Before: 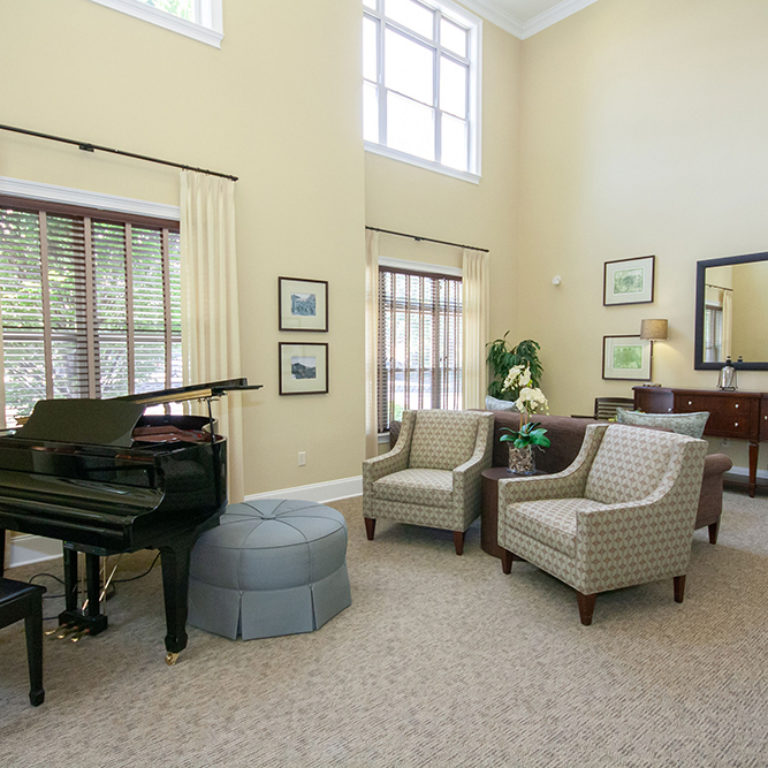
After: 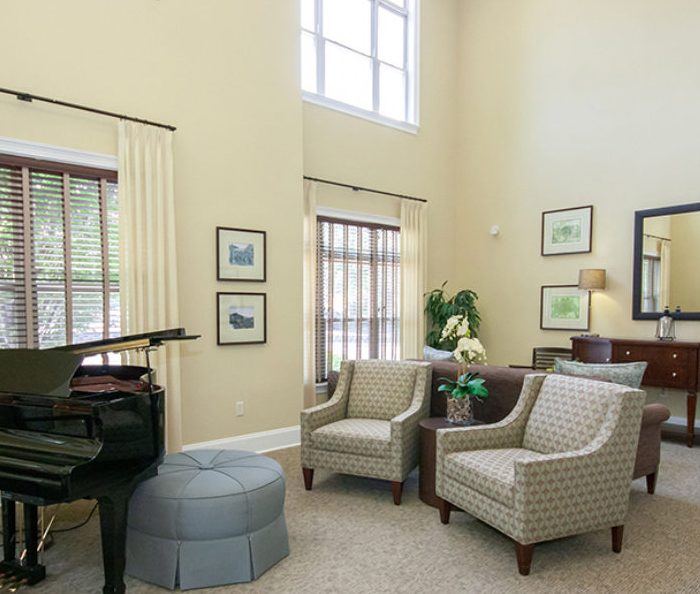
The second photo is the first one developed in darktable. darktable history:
crop: left 8.155%, top 6.611%, bottom 15.385%
tone equalizer: on, module defaults
